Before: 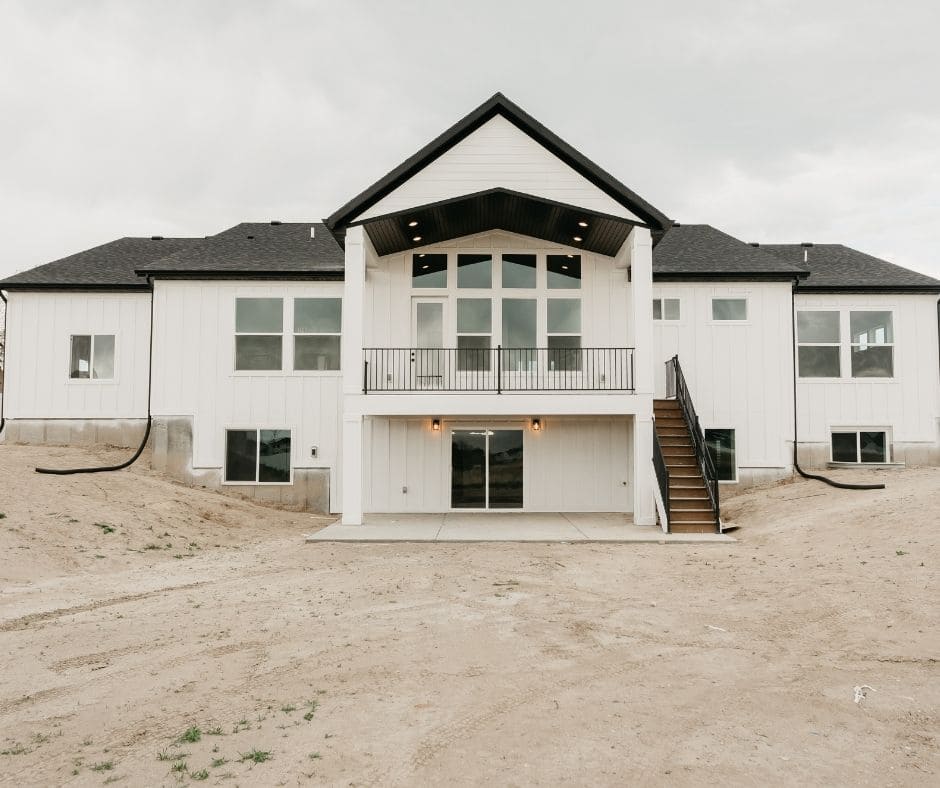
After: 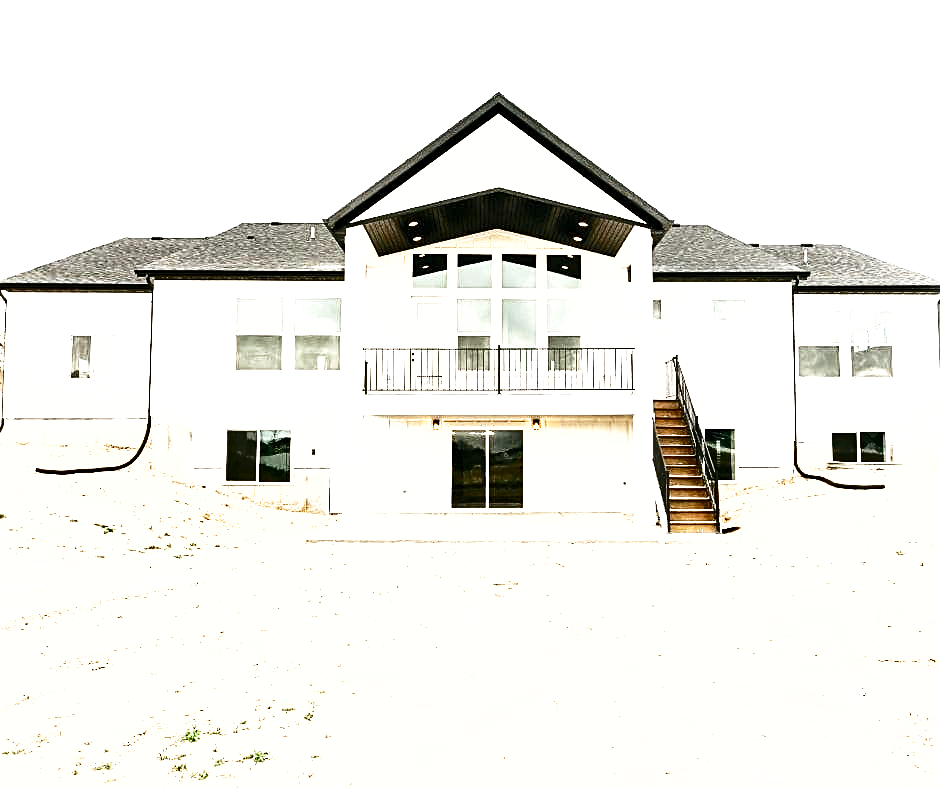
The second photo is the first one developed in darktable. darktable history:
sharpen: on, module defaults
base curve: curves: ch0 [(0, 0) (0.028, 0.03) (0.121, 0.232) (0.46, 0.748) (0.859, 0.968) (1, 1)], preserve colors none
shadows and highlights: low approximation 0.01, soften with gaussian
exposure: black level correction 0.001, exposure 1.735 EV, compensate highlight preservation false
local contrast: mode bilateral grid, contrast 20, coarseness 50, detail 120%, midtone range 0.2
levels: levels [0.031, 0.5, 0.969]
